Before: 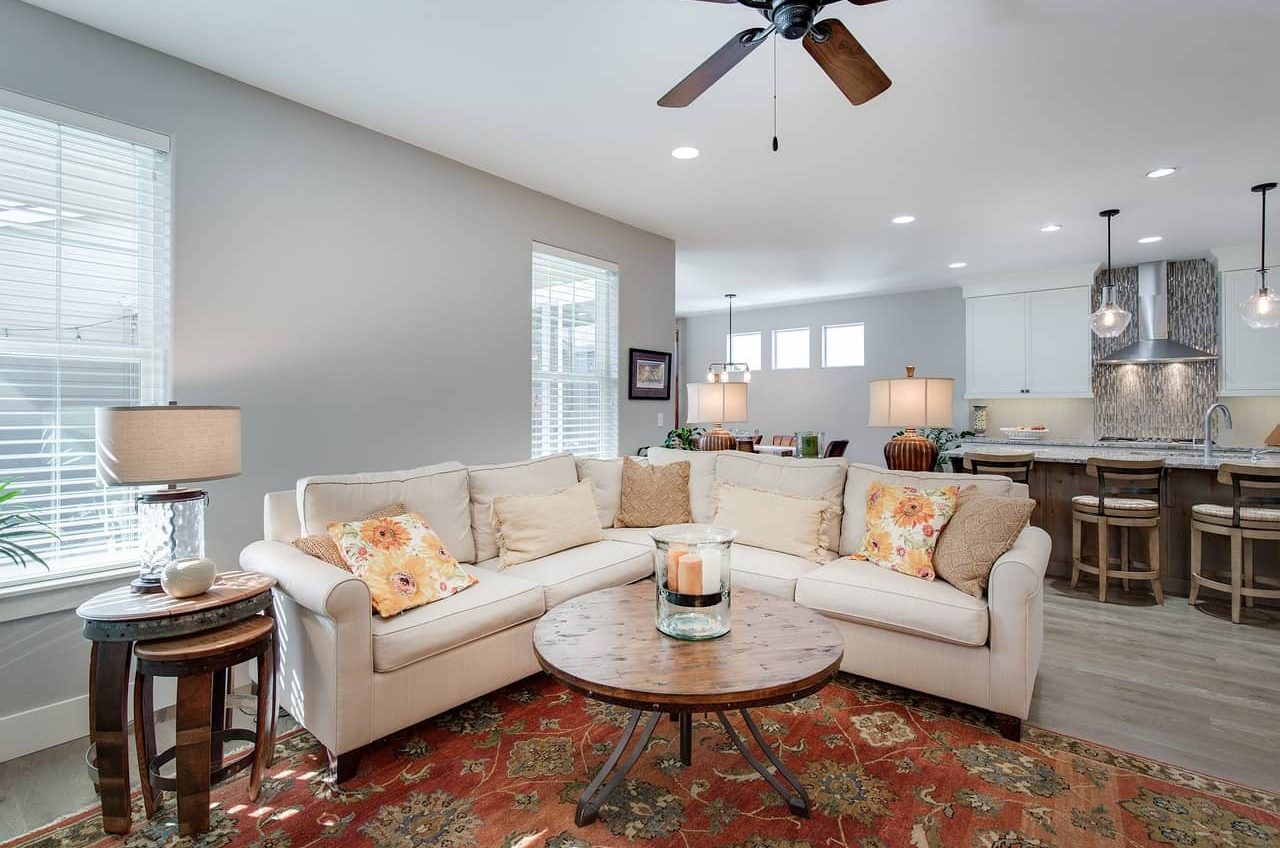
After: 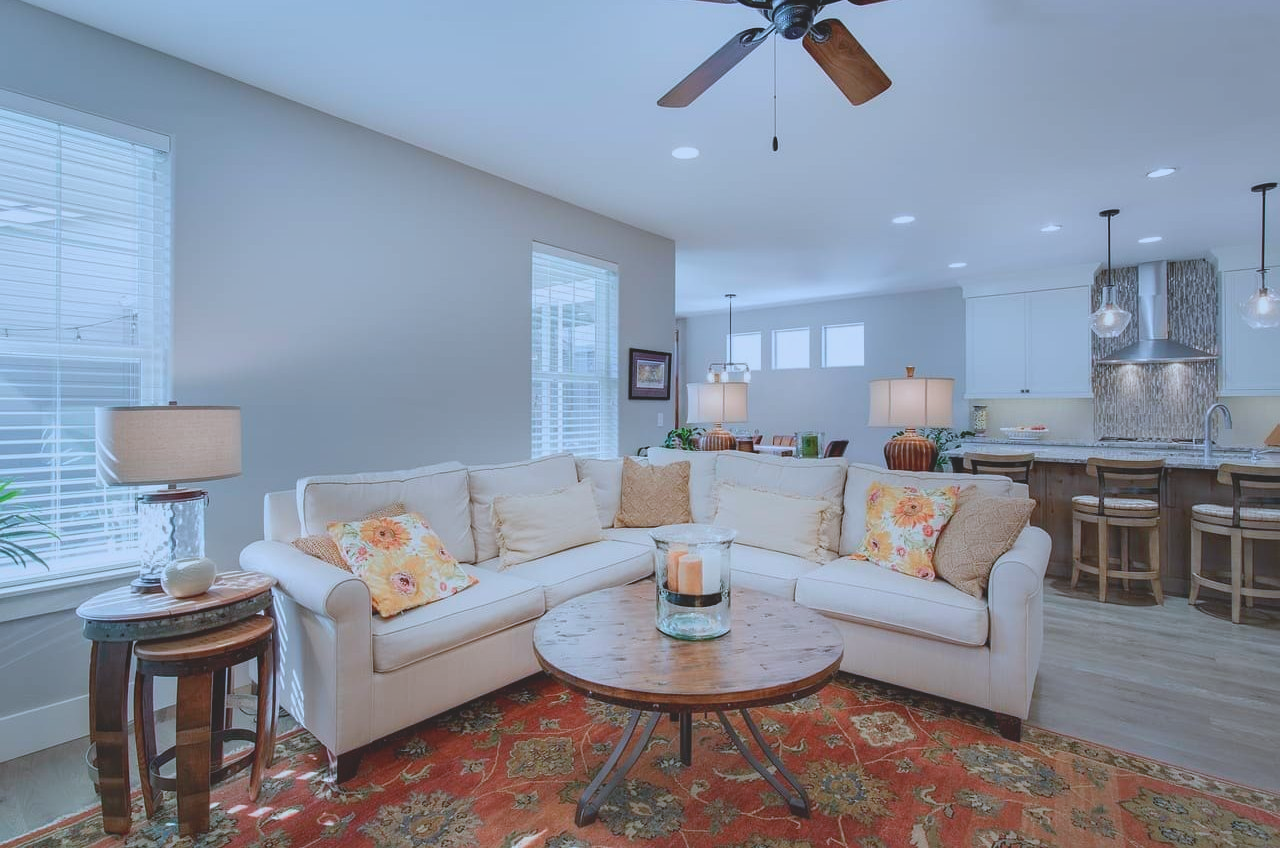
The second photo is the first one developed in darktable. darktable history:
color calibration: gray › normalize channels true, x 0.38, y 0.389, temperature 4078.41 K, gamut compression 0.028
contrast brightness saturation: contrast -0.281
